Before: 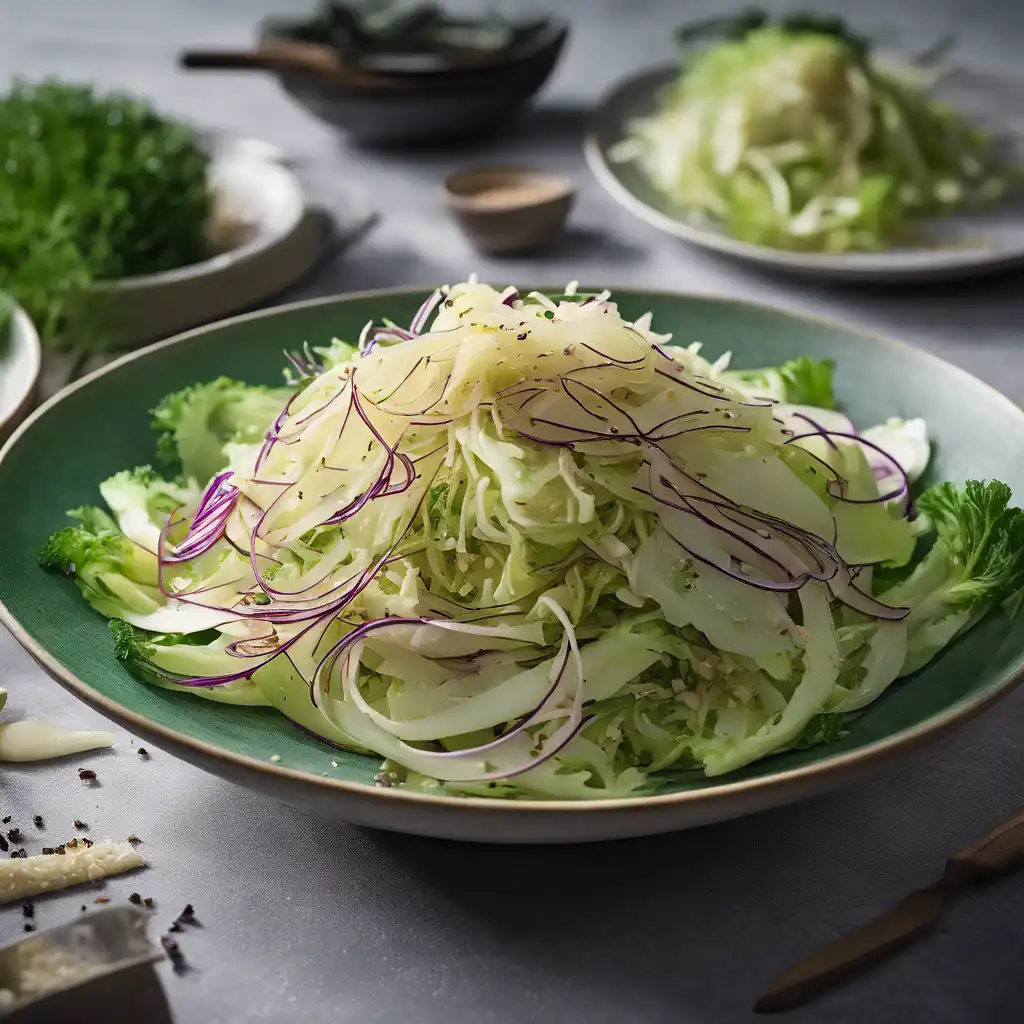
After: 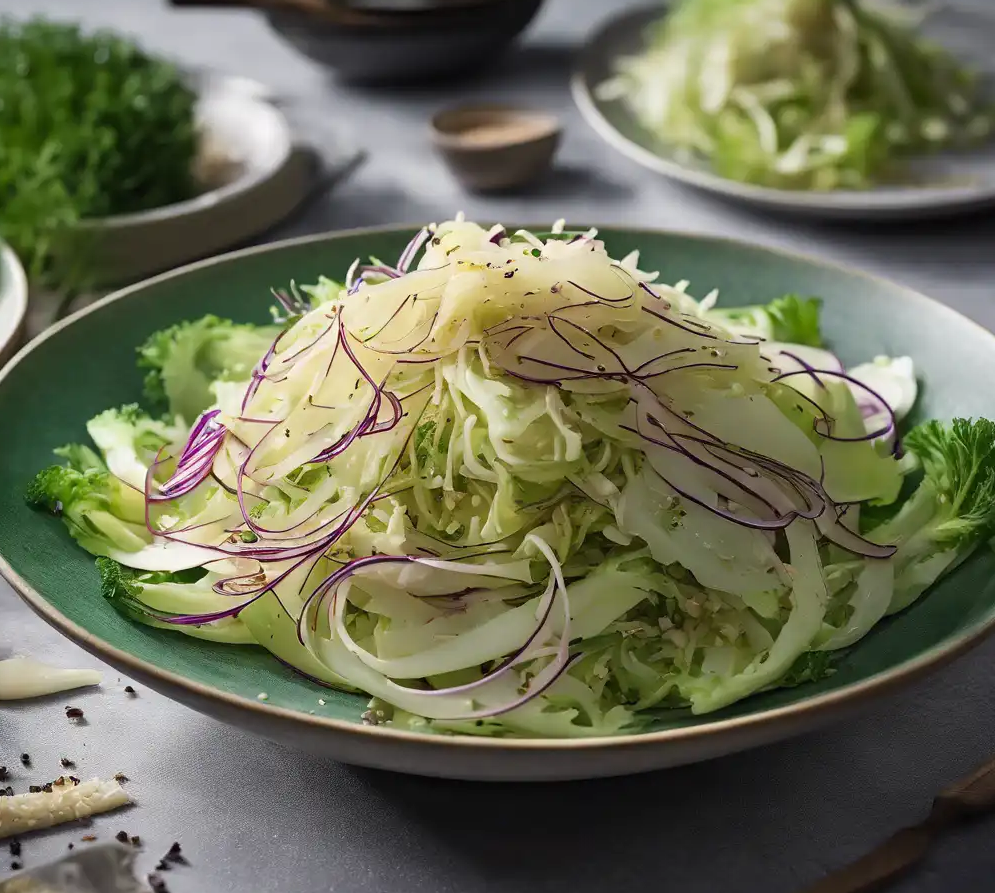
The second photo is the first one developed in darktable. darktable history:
crop: left 1.285%, top 6.091%, right 1.54%, bottom 6.662%
